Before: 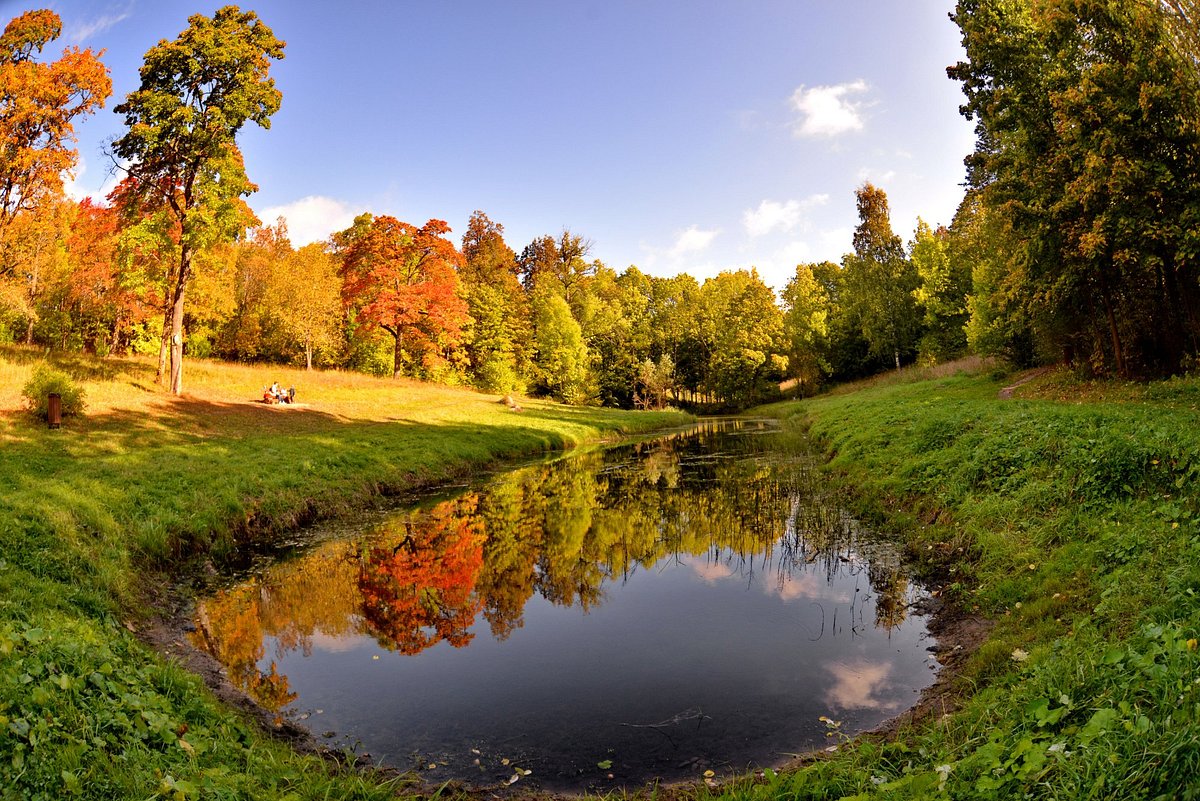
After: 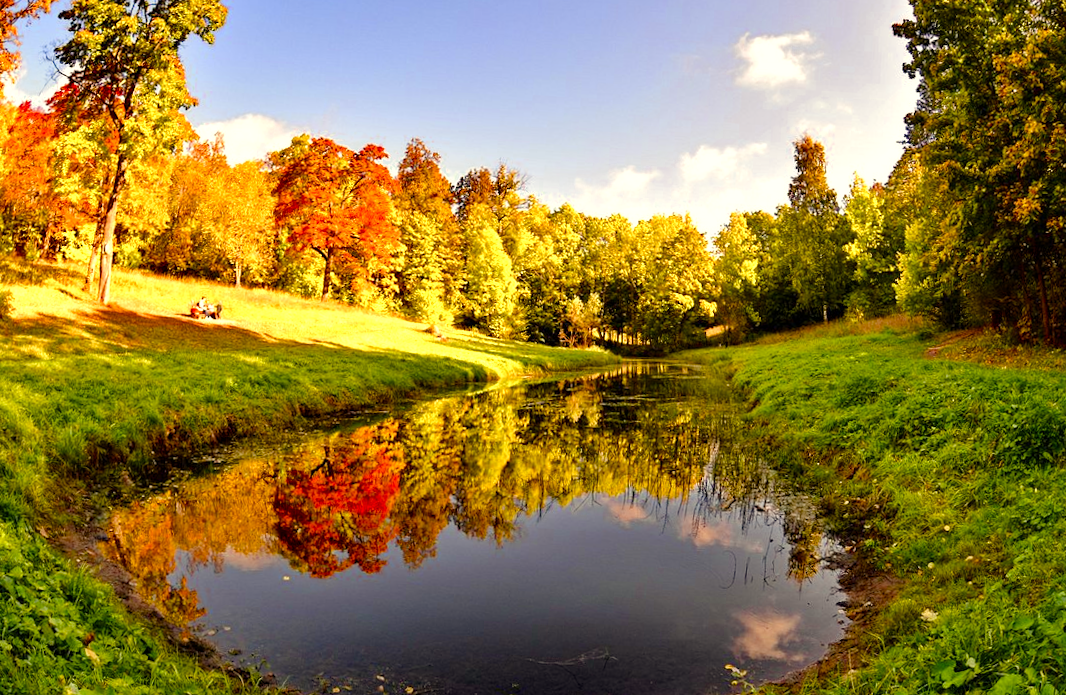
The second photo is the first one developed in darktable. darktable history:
white balance: red 1.029, blue 0.92
rotate and perspective: rotation 1.57°, crop left 0.018, crop right 0.982, crop top 0.039, crop bottom 0.961
color zones: curves: ch0 [(0.004, 0.305) (0.261, 0.623) (0.389, 0.399) (0.708, 0.571) (0.947, 0.34)]; ch1 [(0.025, 0.645) (0.229, 0.584) (0.326, 0.551) (0.484, 0.262) (0.757, 0.643)]
color balance rgb: perceptual saturation grading › global saturation 20%, perceptual saturation grading › highlights -25%, perceptual saturation grading › shadows 50%
crop and rotate: angle -1.96°, left 3.097%, top 4.154%, right 1.586%, bottom 0.529%
